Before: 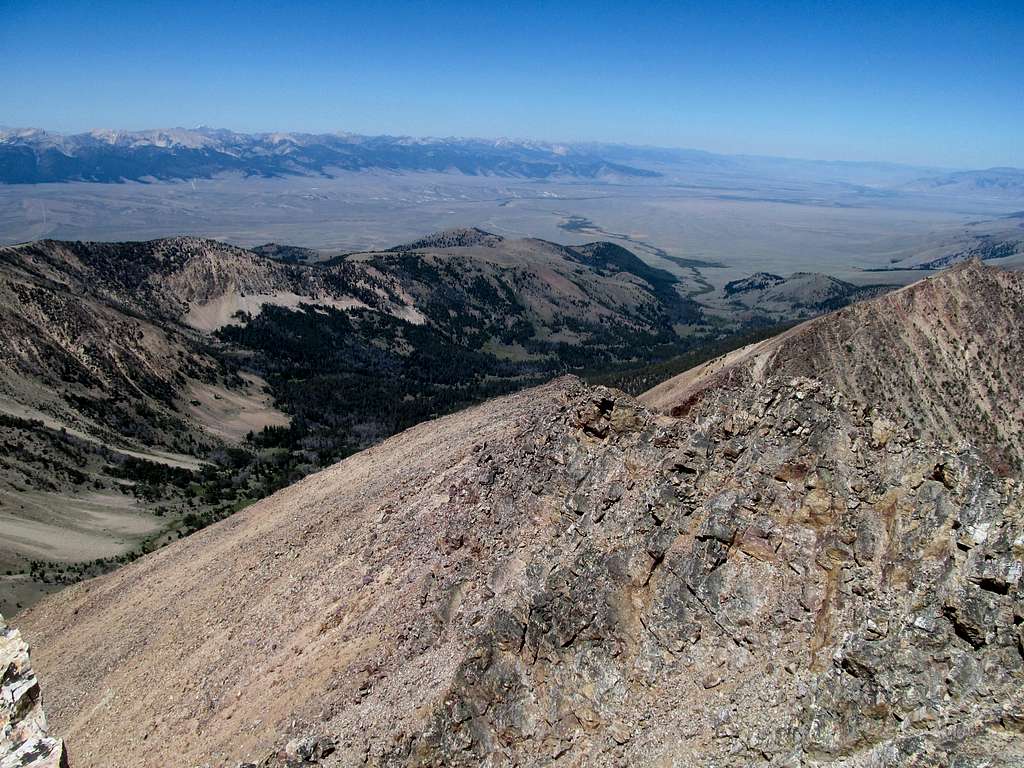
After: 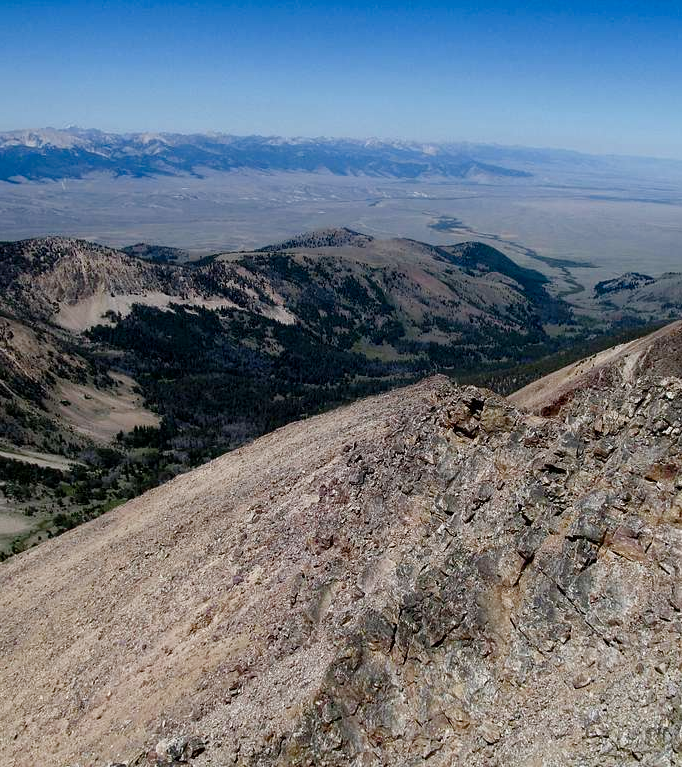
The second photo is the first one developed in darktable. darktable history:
crop and rotate: left 12.719%, right 20.624%
color balance rgb: perceptual saturation grading › global saturation 20%, perceptual saturation grading › highlights -49.496%, perceptual saturation grading › shadows 24.568%, perceptual brilliance grading › global brilliance -0.648%, perceptual brilliance grading › highlights -1.636%, perceptual brilliance grading › mid-tones -2.028%, perceptual brilliance grading › shadows -0.617%
